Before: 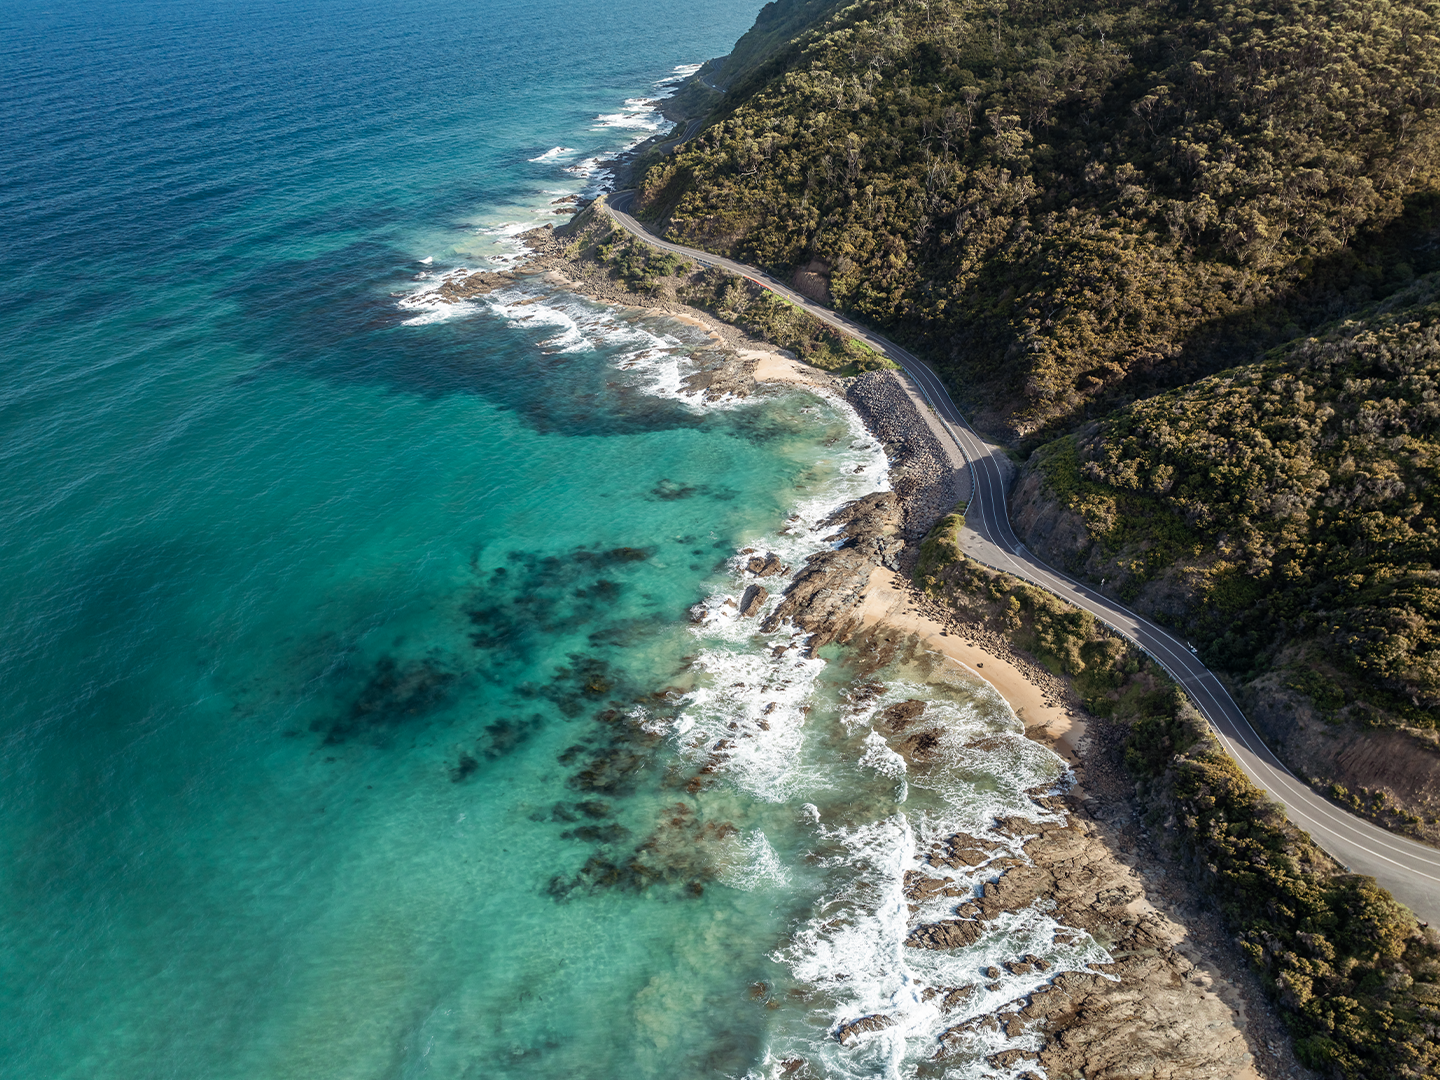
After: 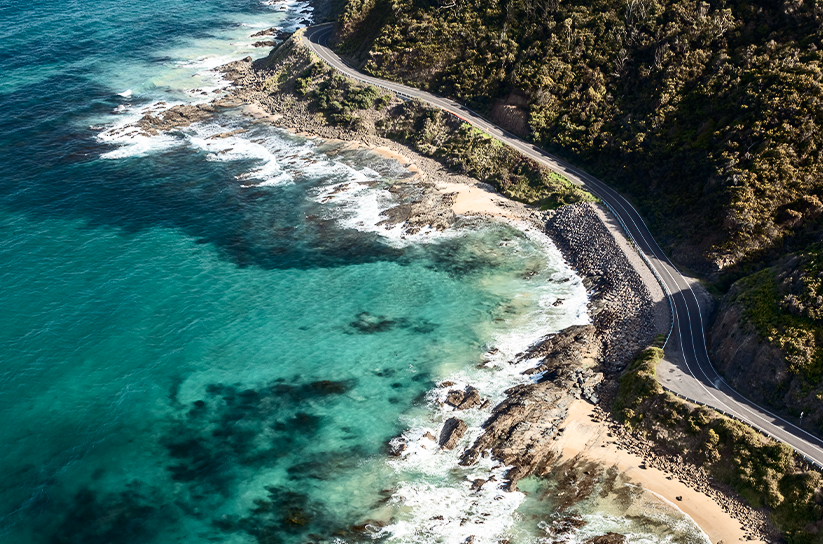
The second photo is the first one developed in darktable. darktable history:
contrast brightness saturation: contrast 0.28
crop: left 20.932%, top 15.471%, right 21.848%, bottom 34.081%
